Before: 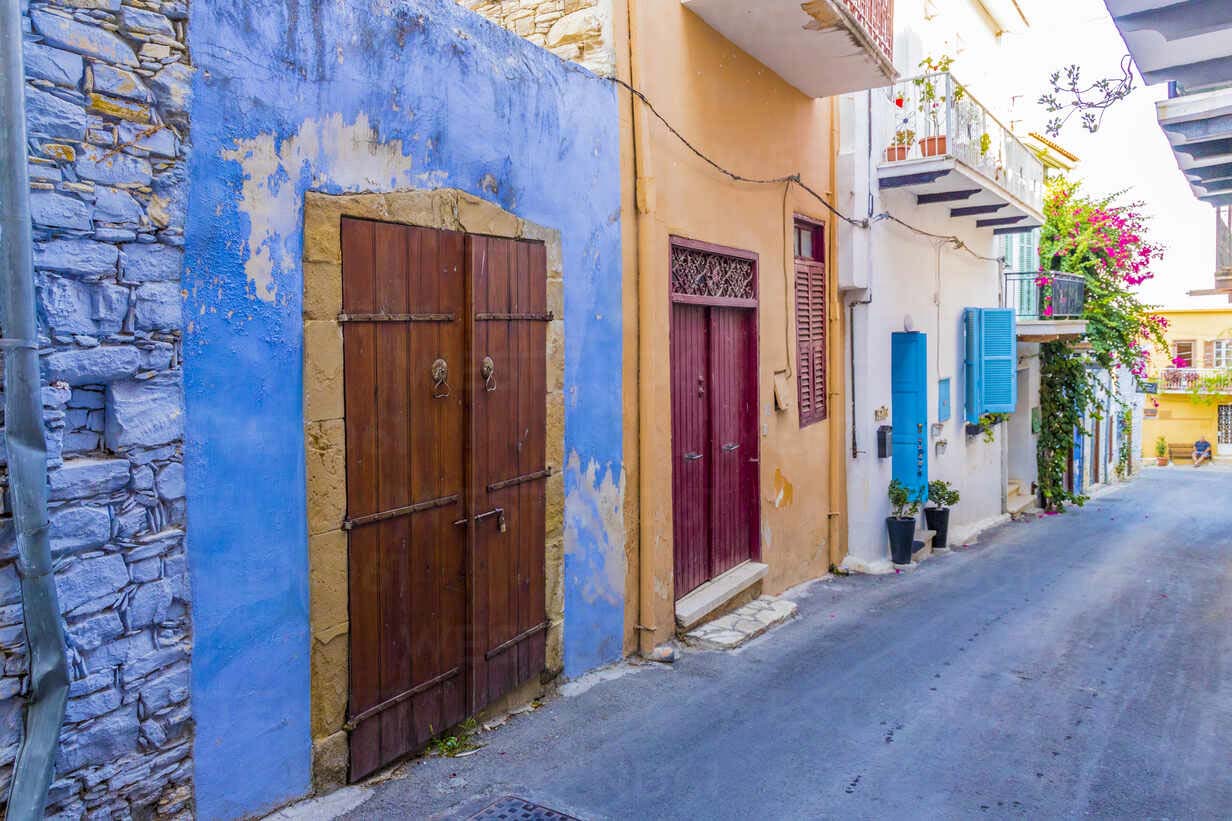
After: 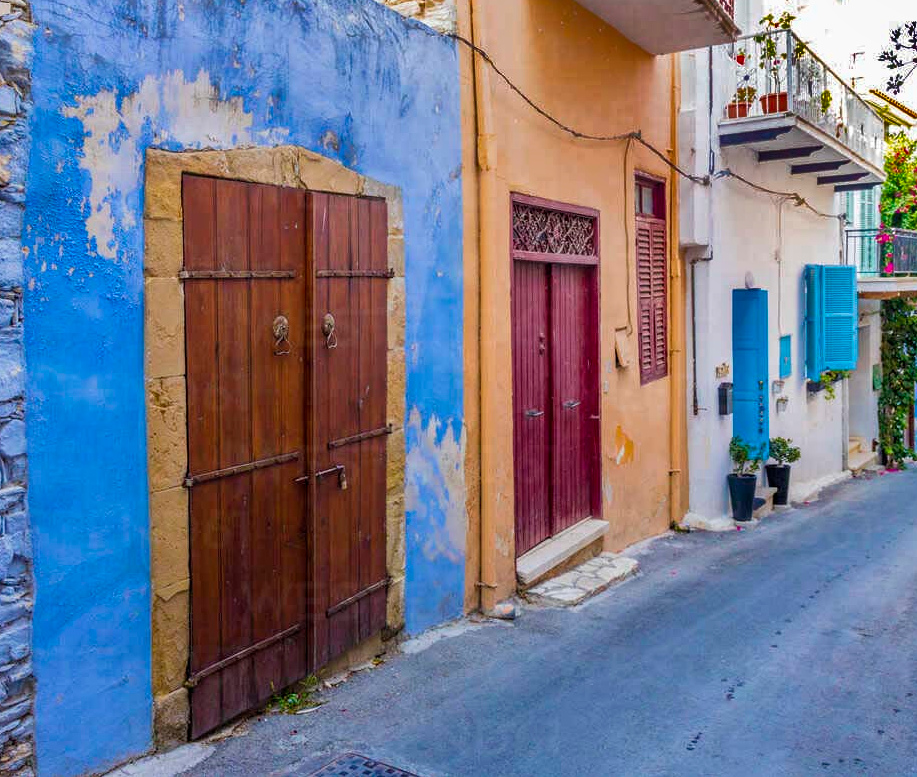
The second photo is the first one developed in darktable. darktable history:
shadows and highlights: shadows 20.91, highlights -80.92, soften with gaussian
crop and rotate: left 12.987%, top 5.354%, right 12.55%
